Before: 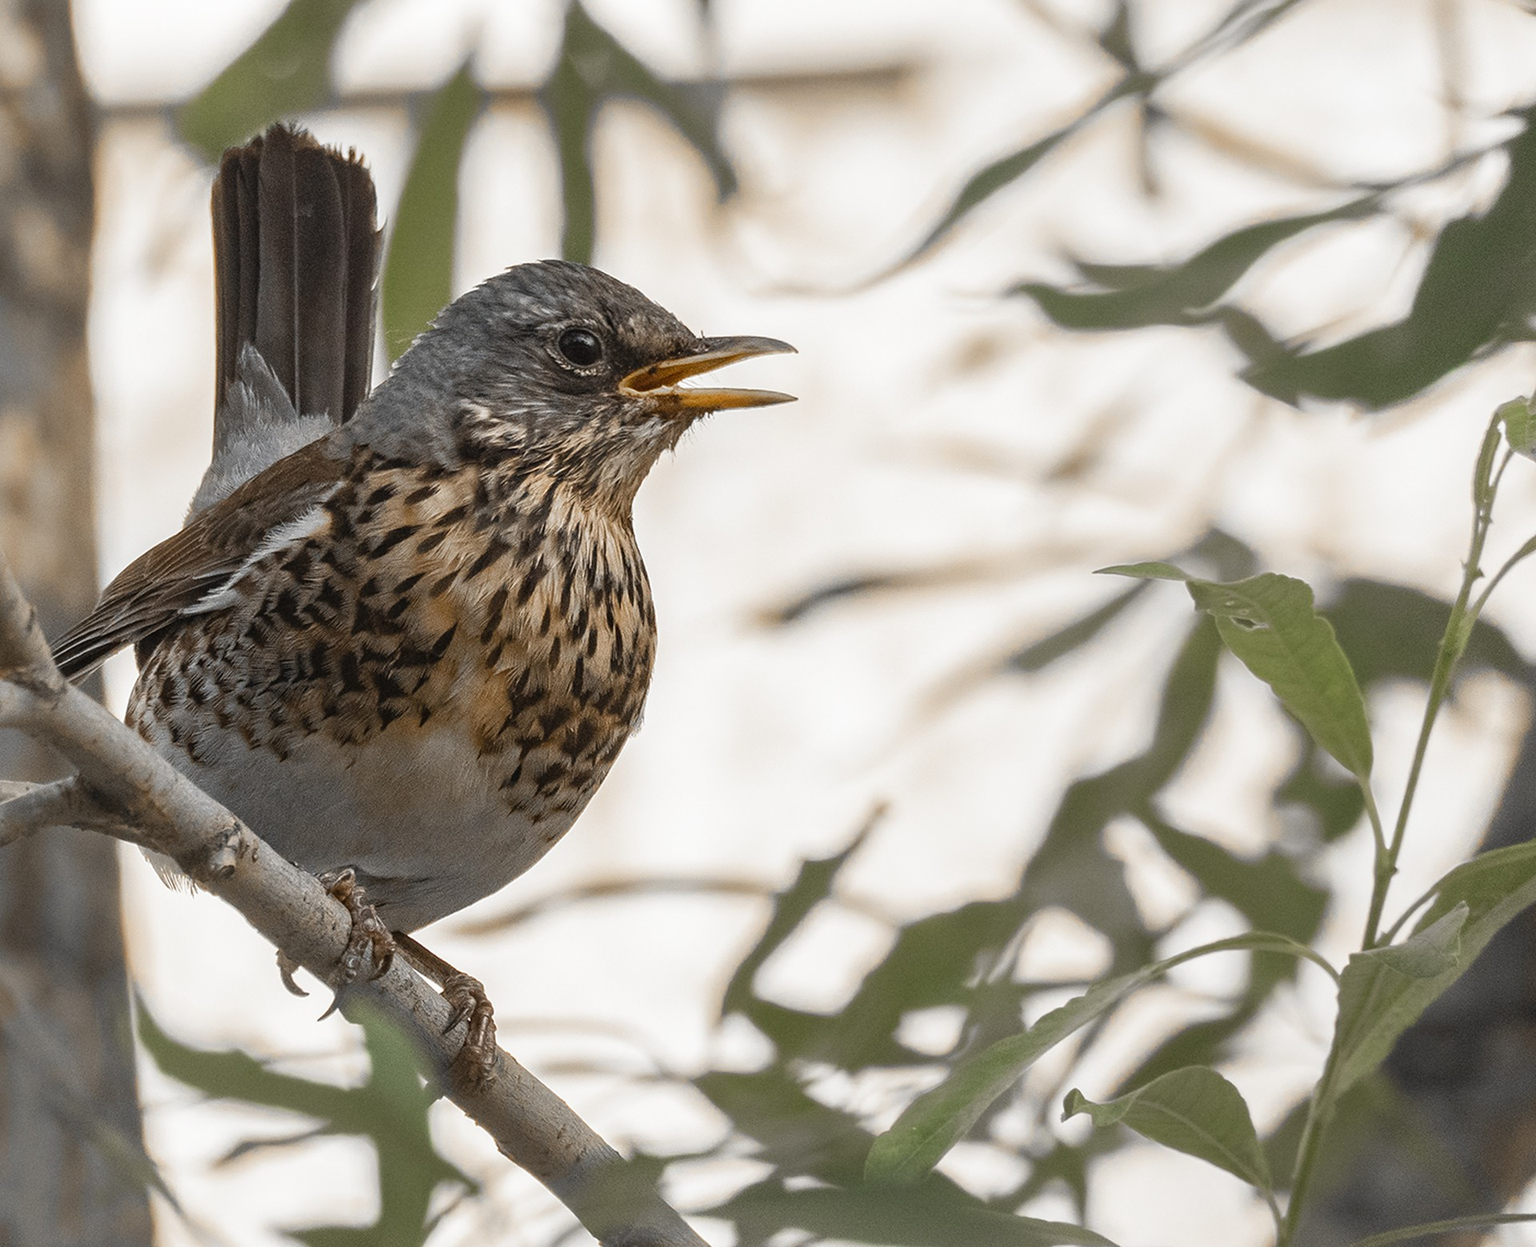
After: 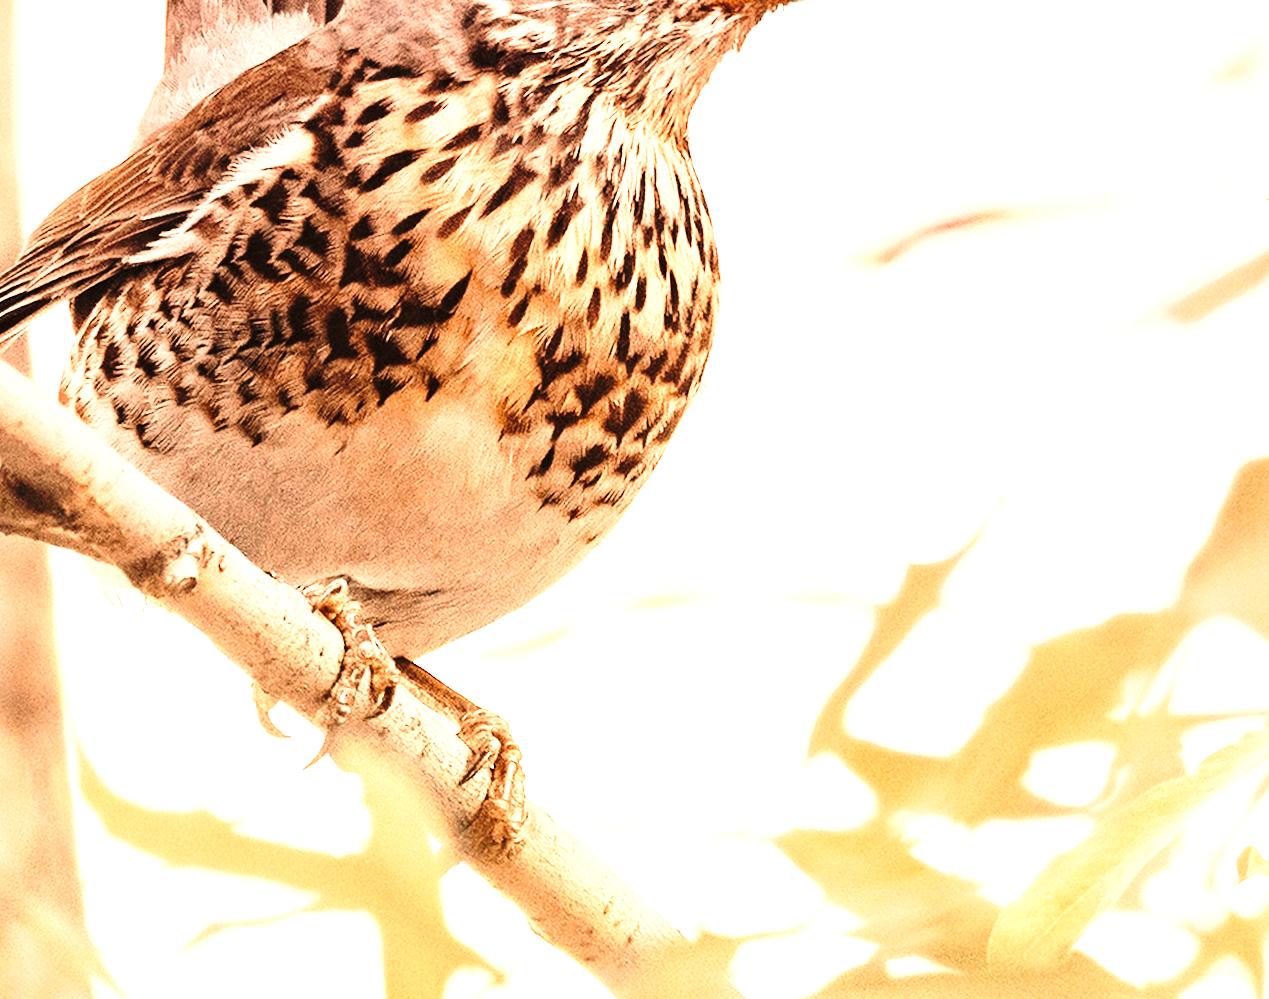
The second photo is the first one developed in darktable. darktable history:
velvia: on, module defaults
tone equalizer: -8 EV -1.08 EV, -7 EV -1.01 EV, -6 EV -0.867 EV, -5 EV -0.578 EV, -3 EV 0.578 EV, -2 EV 0.867 EV, -1 EV 1.01 EV, +0 EV 1.08 EV, edges refinement/feathering 500, mask exposure compensation -1.57 EV, preserve details no
exposure: exposure 1.137 EV, compensate highlight preservation false
rotate and perspective: rotation -1.42°, crop left 0.016, crop right 0.984, crop top 0.035, crop bottom 0.965
crop and rotate: angle -0.82°, left 3.85%, top 31.828%, right 27.992%
graduated density: hue 238.83°, saturation 50%
base curve: curves: ch0 [(0, 0) (0.028, 0.03) (0.121, 0.232) (0.46, 0.748) (0.859, 0.968) (1, 1)], preserve colors none
white balance: red 1.467, blue 0.684
